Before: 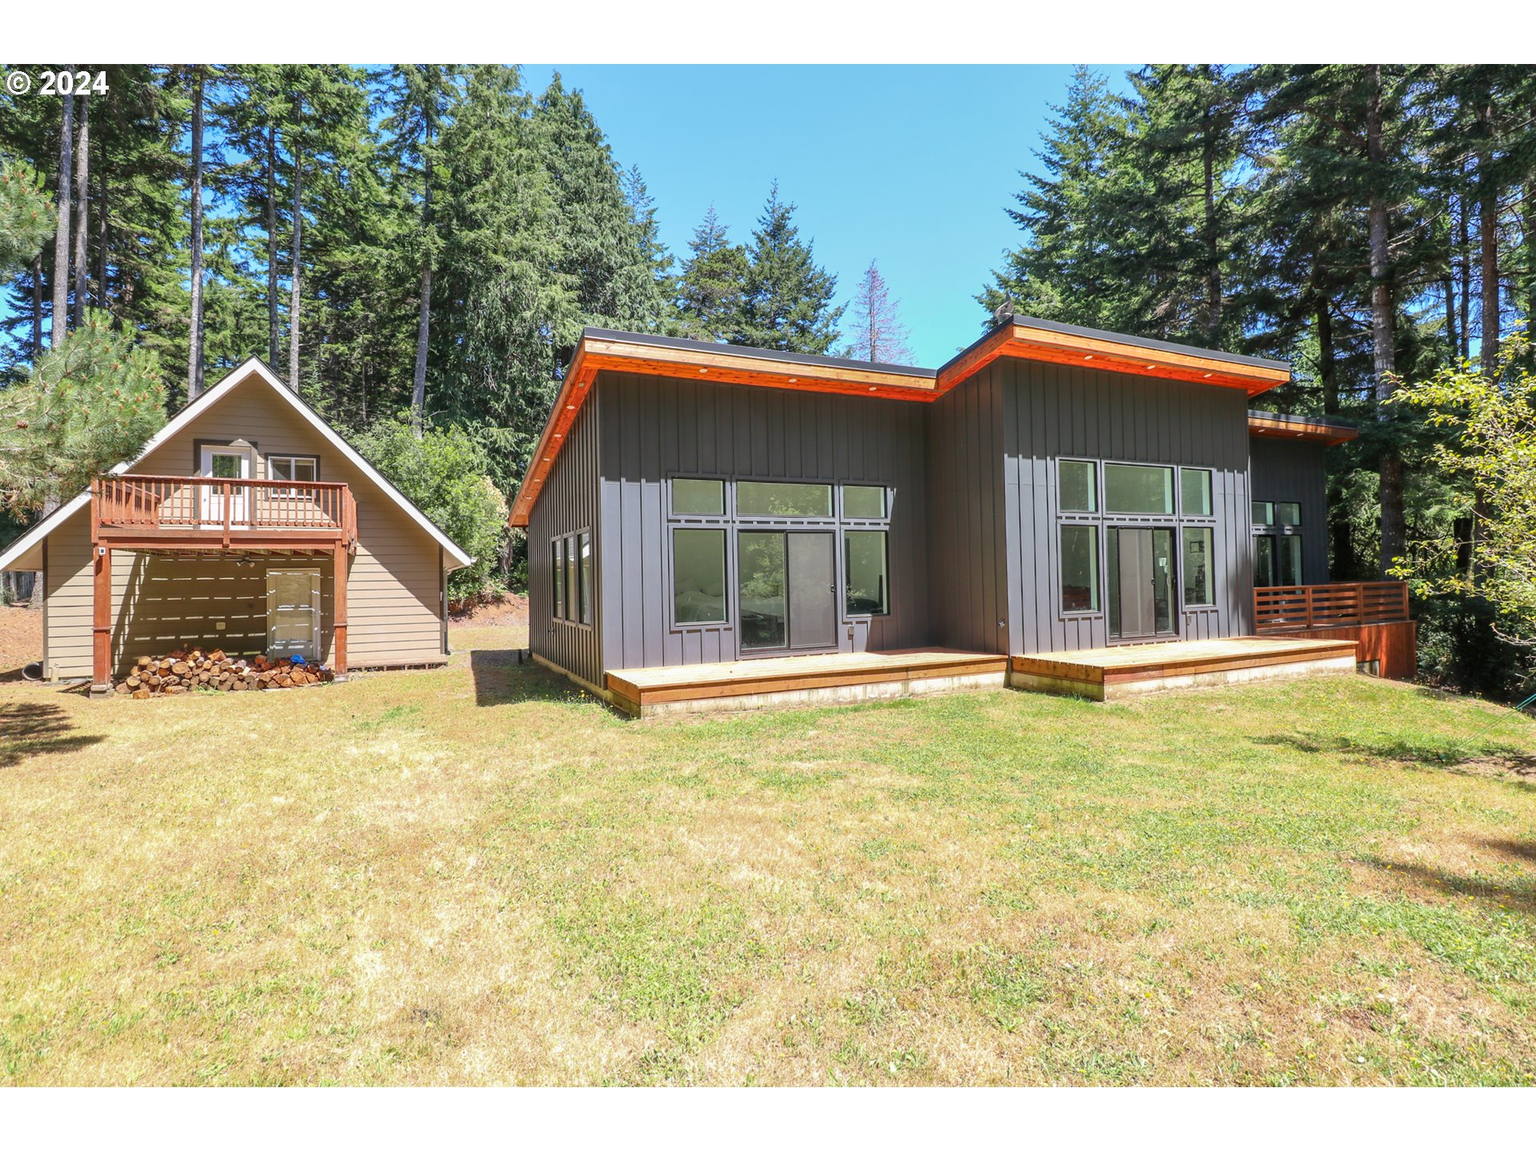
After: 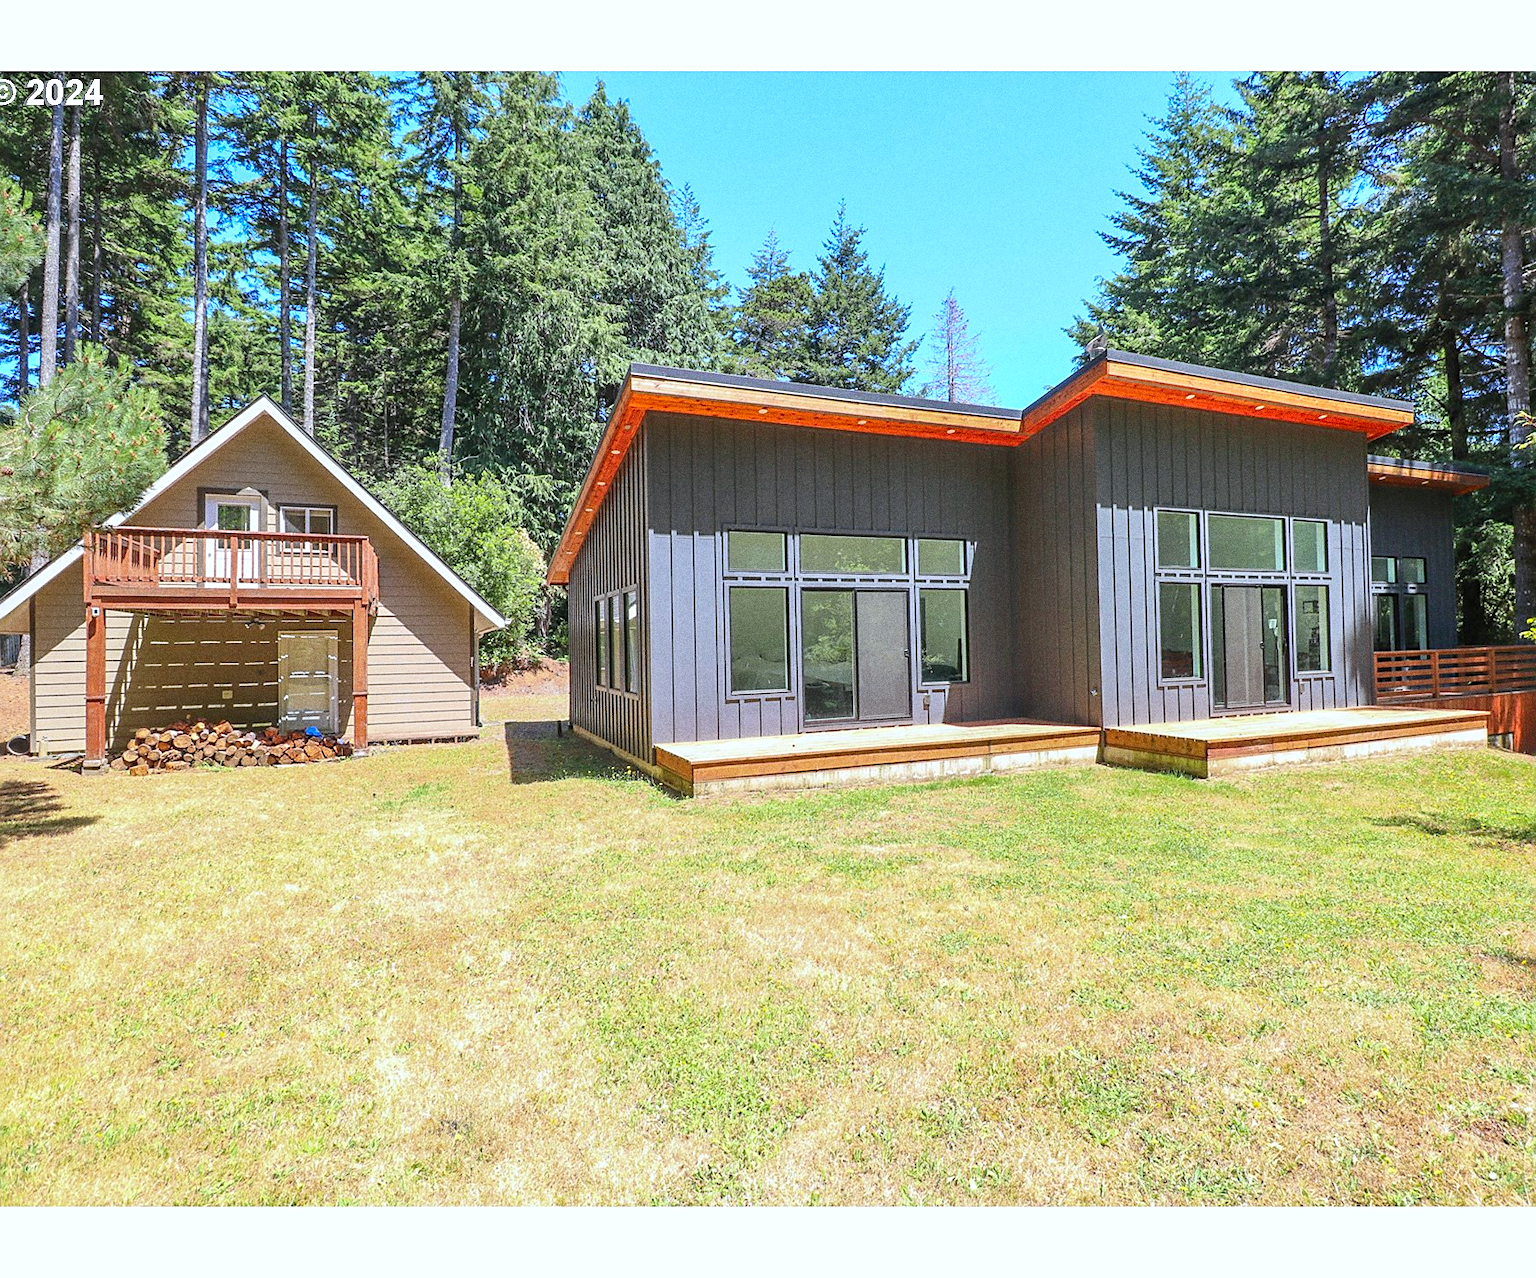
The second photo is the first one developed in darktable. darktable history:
sharpen: on, module defaults
color zones: curves: ch0 [(0.068, 0.464) (0.25, 0.5) (0.48, 0.508) (0.75, 0.536) (0.886, 0.476) (0.967, 0.456)]; ch1 [(0.066, 0.456) (0.25, 0.5) (0.616, 0.508) (0.746, 0.56) (0.934, 0.444)]
crop and rotate: left 1.088%, right 8.807%
grain: coarseness 0.09 ISO, strength 40%
white balance: red 0.967, blue 1.049
contrast brightness saturation: contrast 0.07, brightness 0.08, saturation 0.18
